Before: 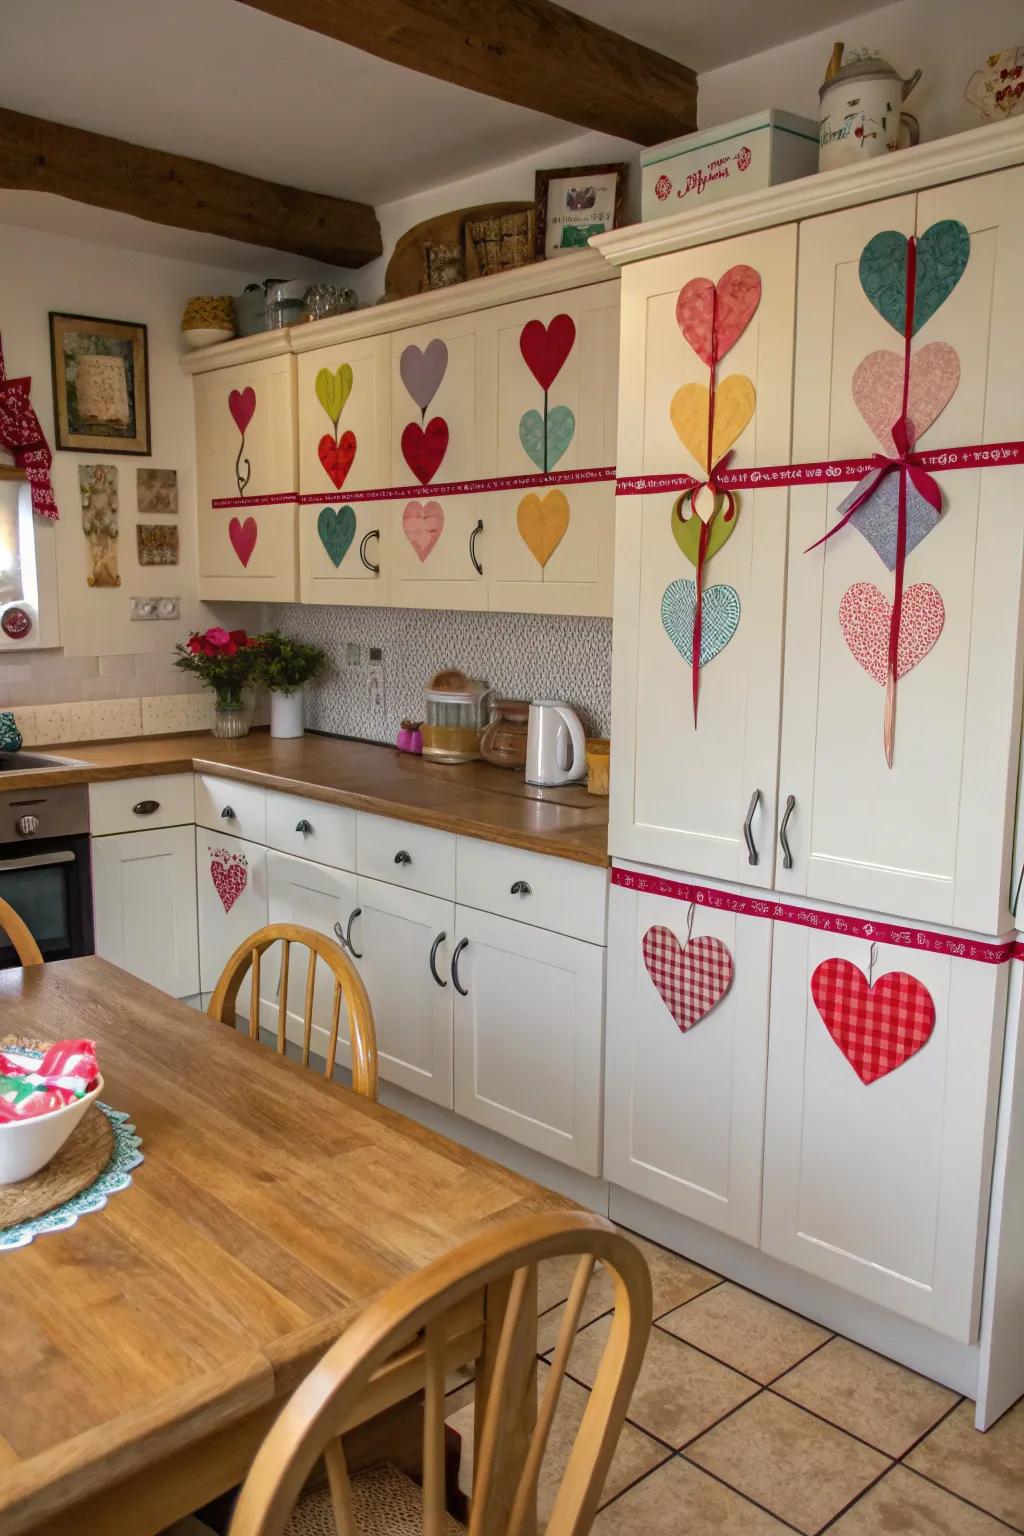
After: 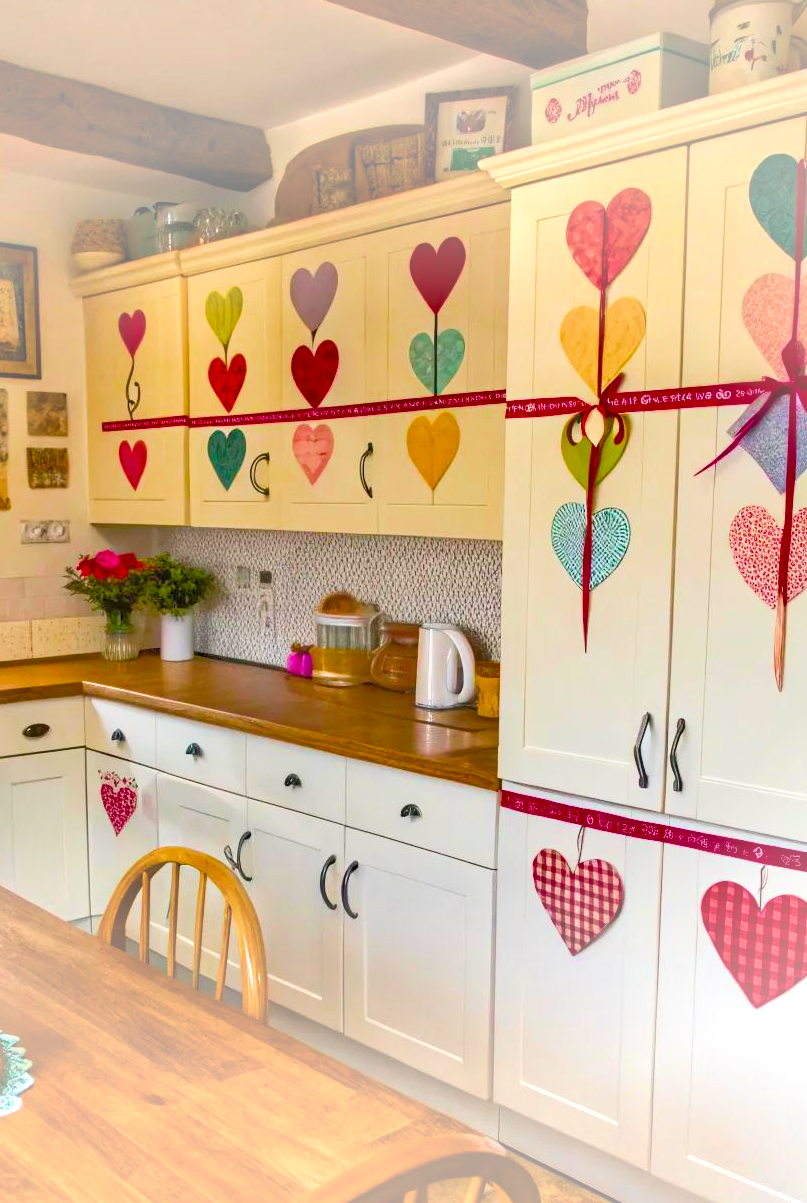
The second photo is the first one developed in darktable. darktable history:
shadows and highlights: low approximation 0.01, soften with gaussian
crop and rotate: left 10.762%, top 5.029%, right 10.41%, bottom 16.639%
color balance rgb: shadows lift › chroma 2.012%, shadows lift › hue 247.98°, linear chroma grading › global chroma 14.976%, perceptual saturation grading › global saturation 42.729%, global vibrance 20%
exposure: black level correction 0, exposure 0.893 EV, compensate highlight preservation false
filmic rgb: black relative exposure -7.76 EV, white relative exposure 4.43 EV, hardness 3.76, latitude 49.55%, contrast 1.101, color science v4 (2020)
vignetting: fall-off start 71.14%, brightness 0.313, saturation 0.003, width/height ratio 1.333, unbound false
tone equalizer: -7 EV 0.141 EV, -6 EV 0.637 EV, -5 EV 1.13 EV, -4 EV 1.31 EV, -3 EV 1.18 EV, -2 EV 0.6 EV, -1 EV 0.164 EV
